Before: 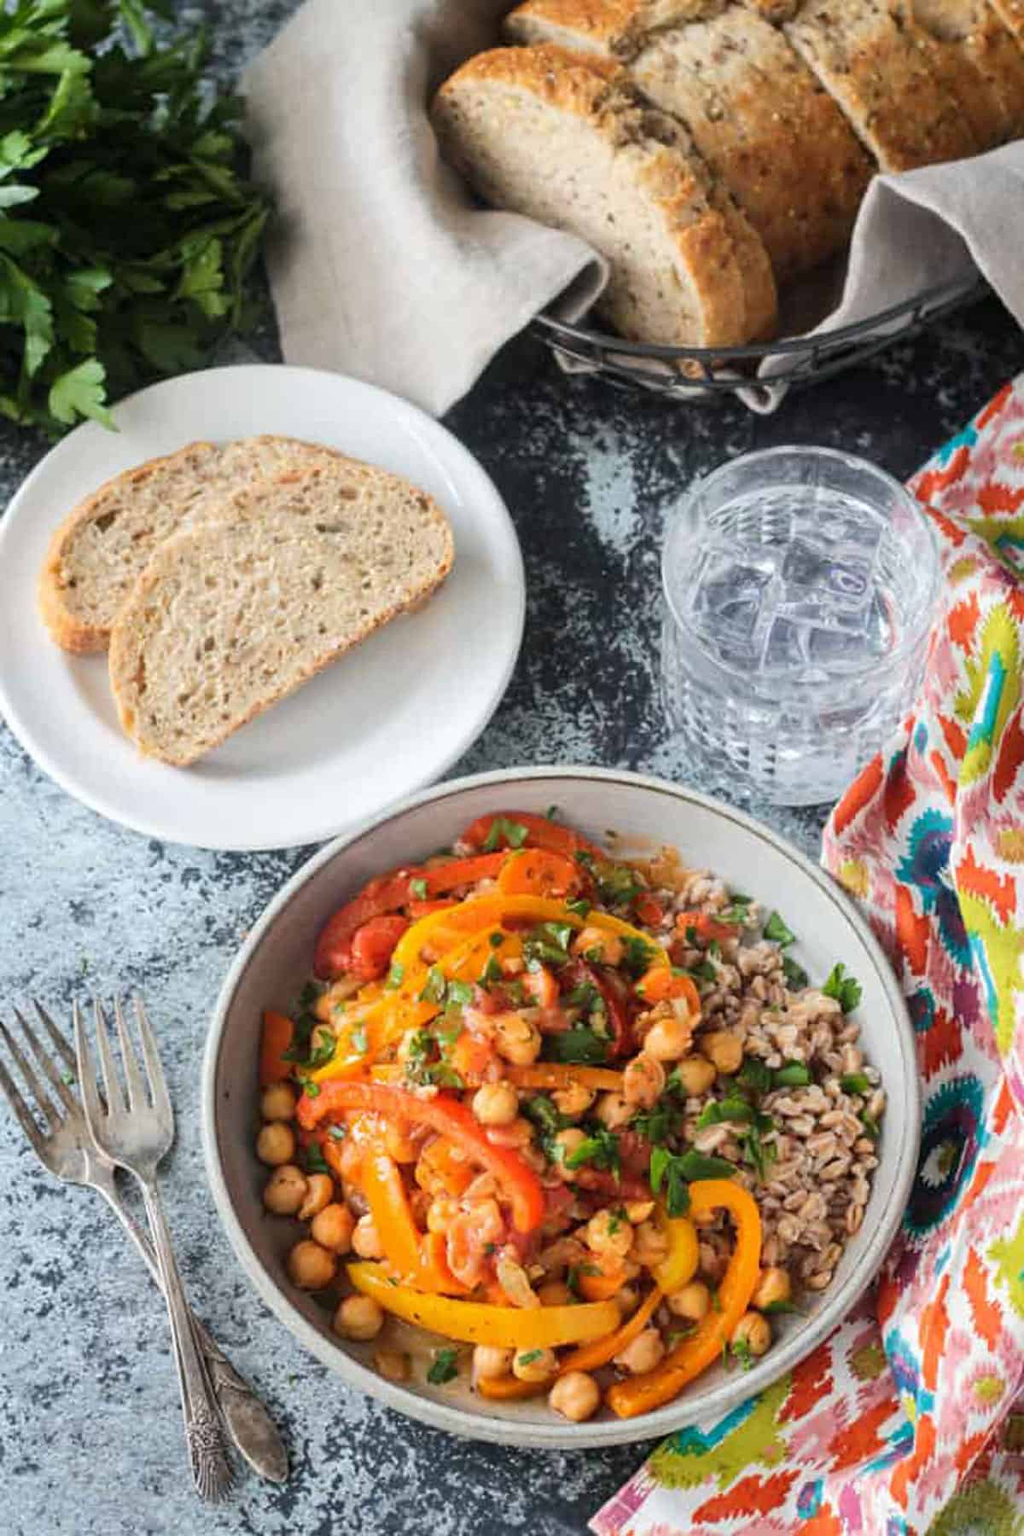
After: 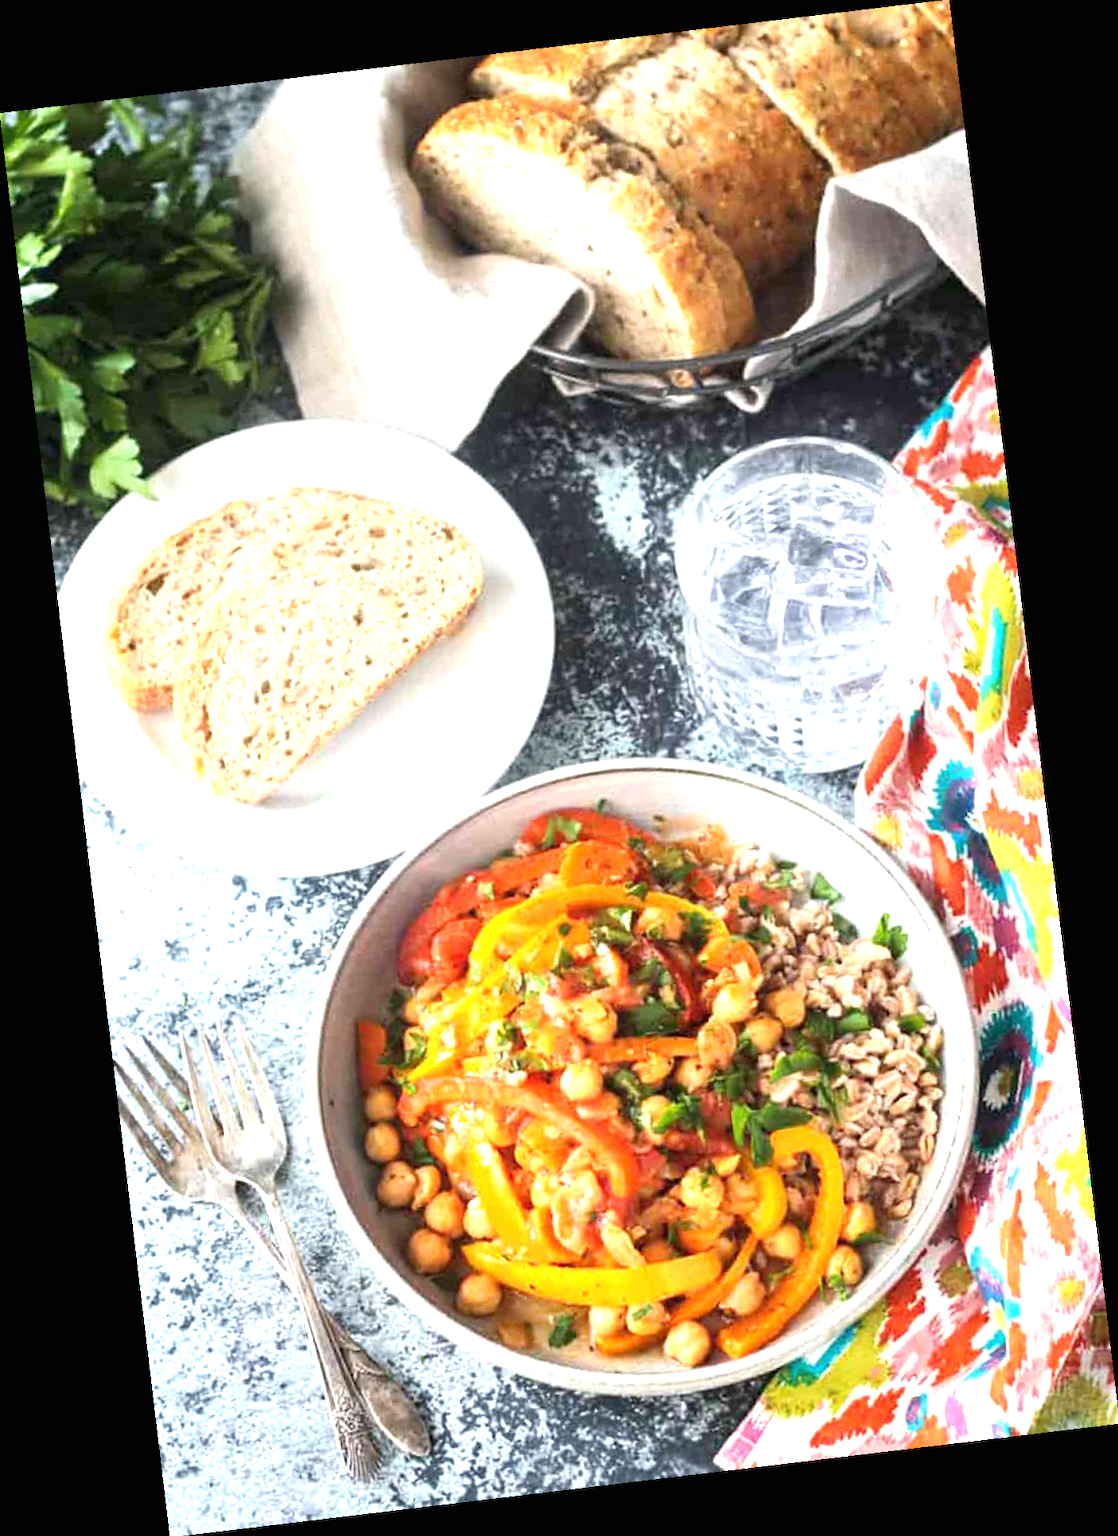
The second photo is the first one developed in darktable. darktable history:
rotate and perspective: rotation -6.83°, automatic cropping off
exposure: black level correction 0, exposure 1.2 EV, compensate exposure bias true, compensate highlight preservation false
